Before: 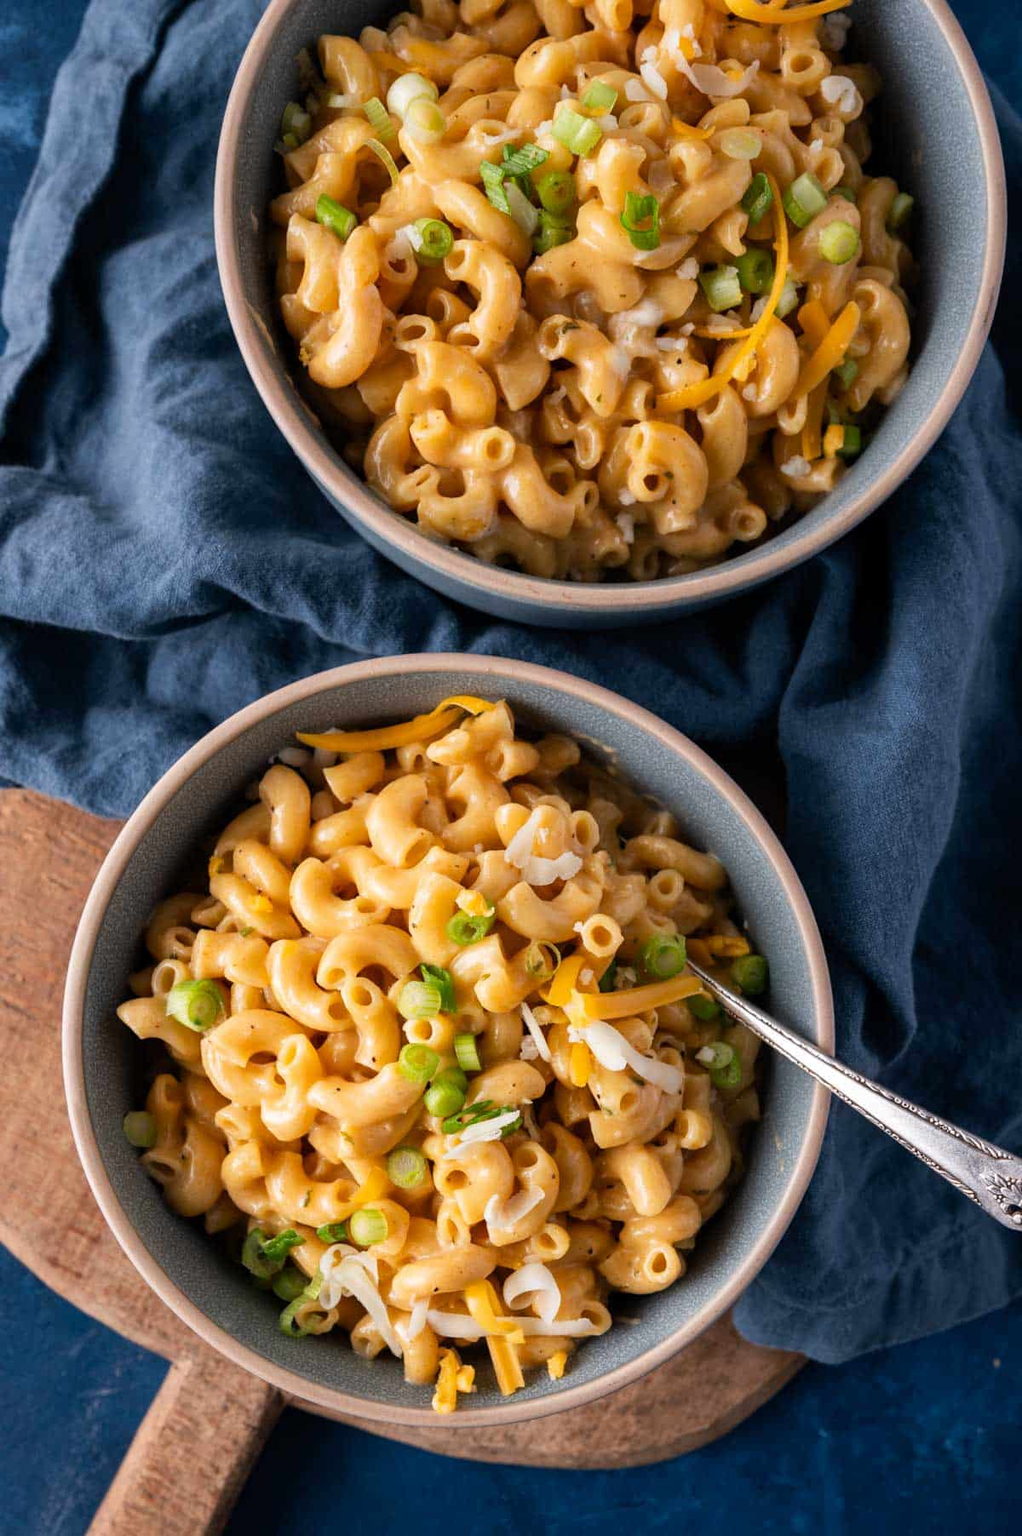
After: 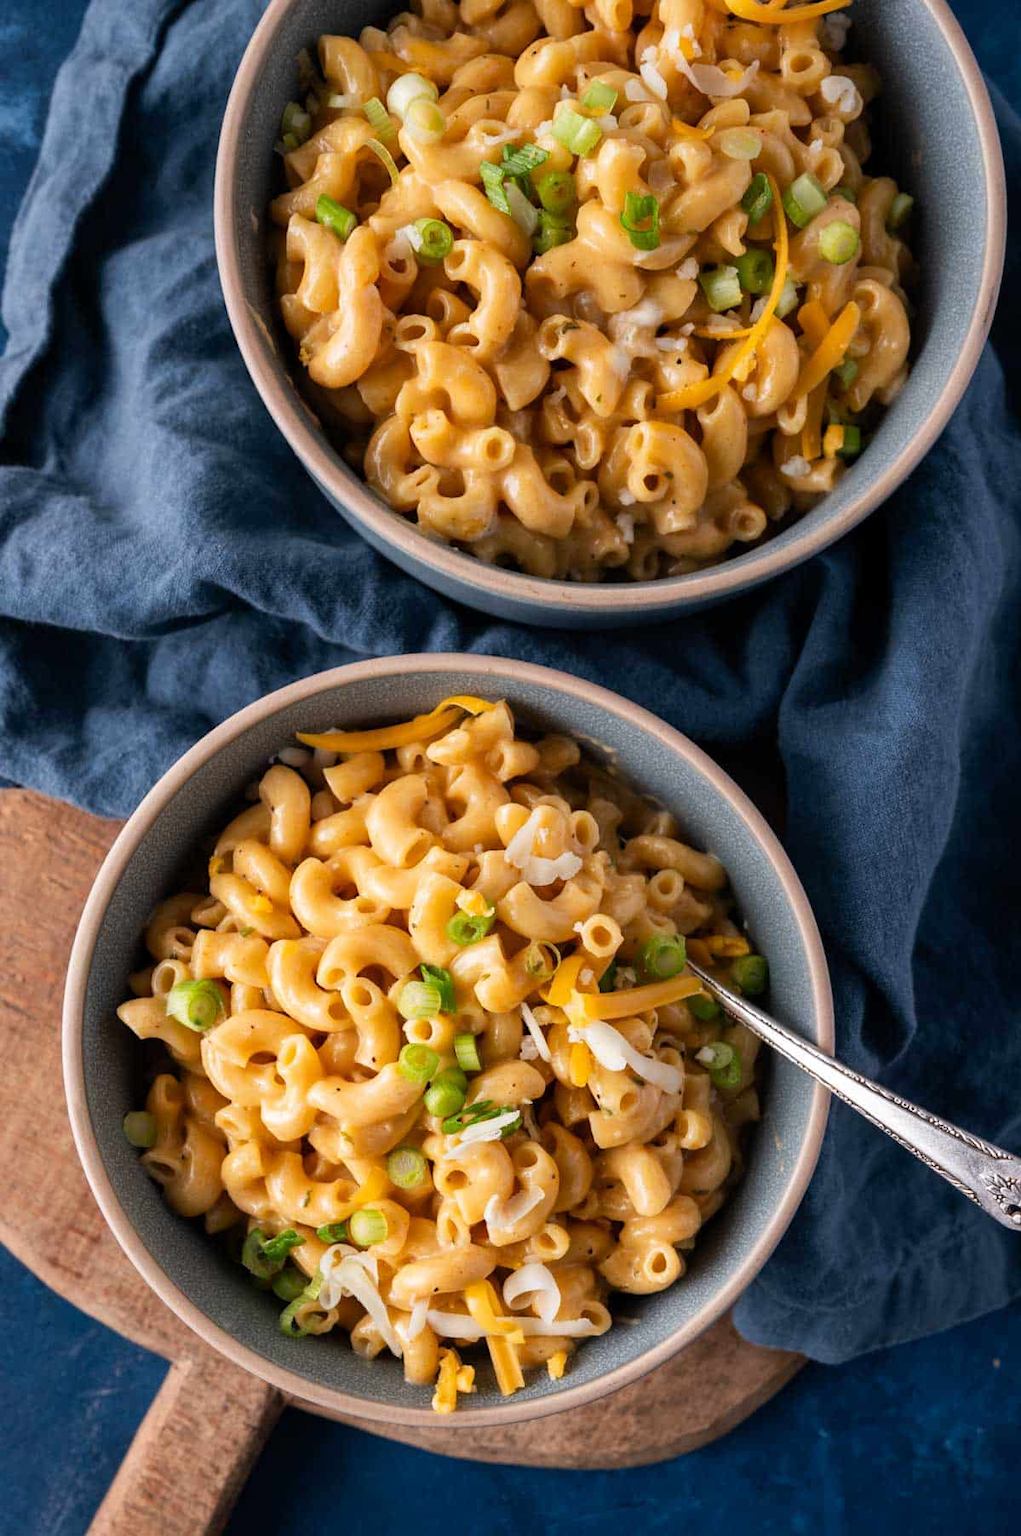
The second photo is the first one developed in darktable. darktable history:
color calibration: gray › normalize channels true, illuminant same as pipeline (D50), adaptation XYZ, x 0.346, y 0.358, temperature 5011.6 K, gamut compression 0.018
